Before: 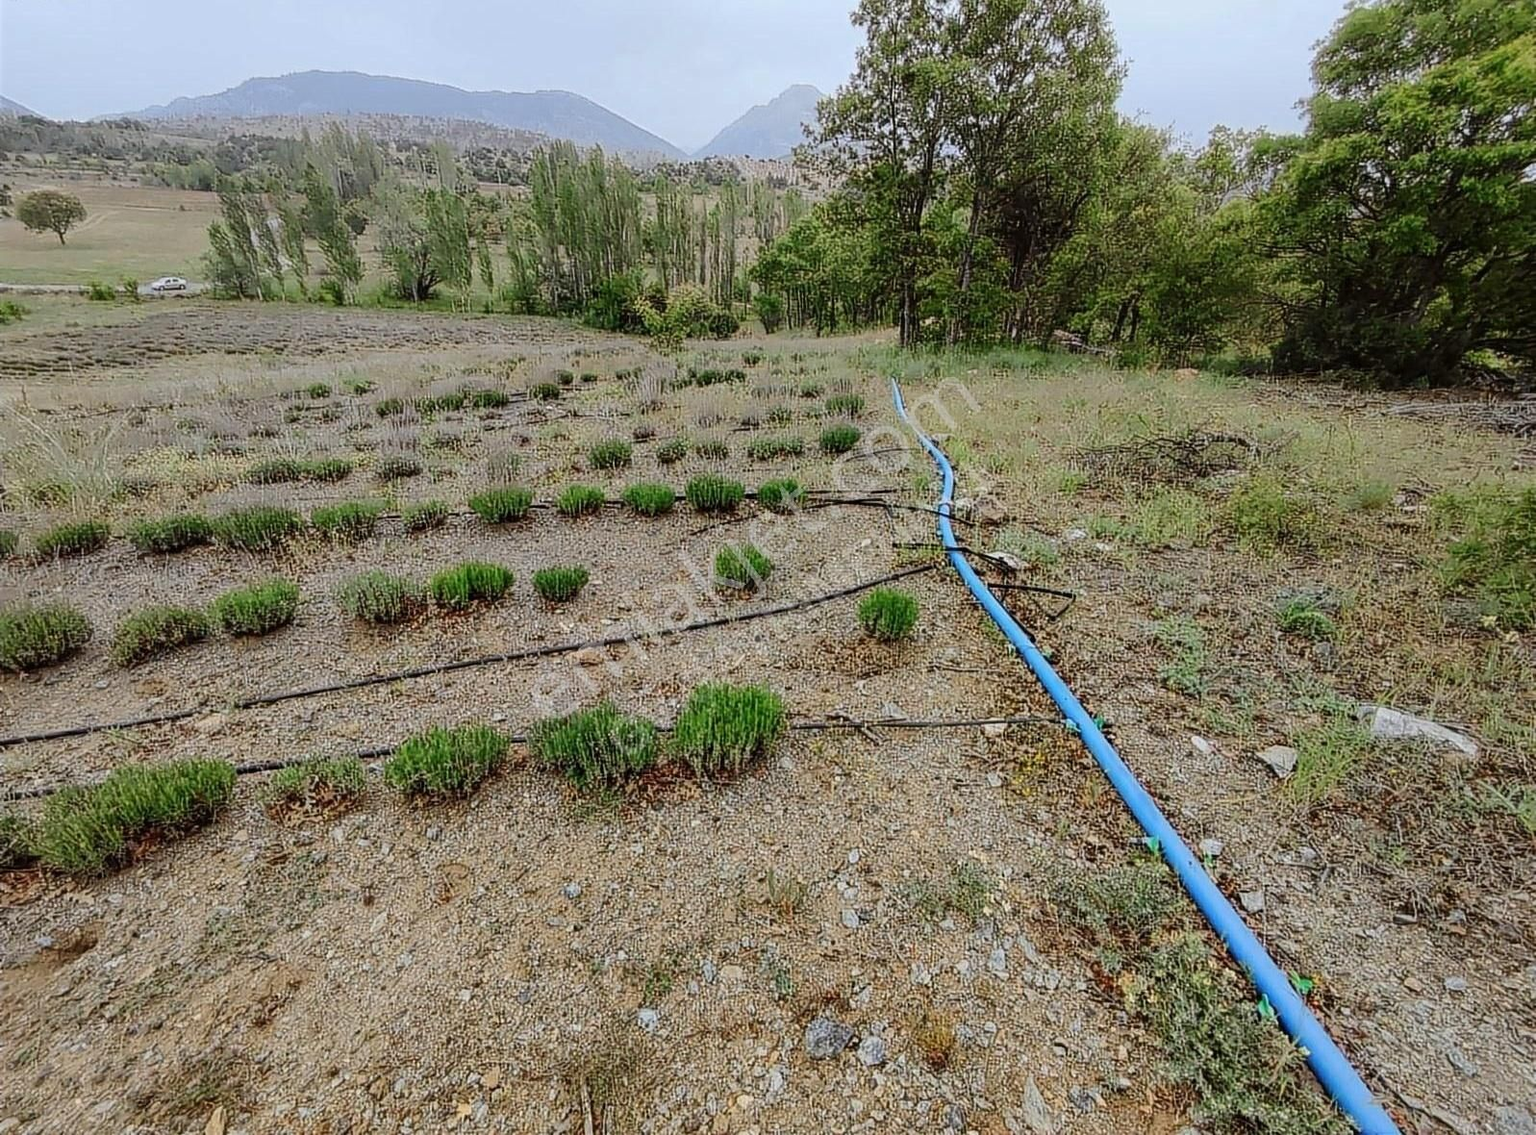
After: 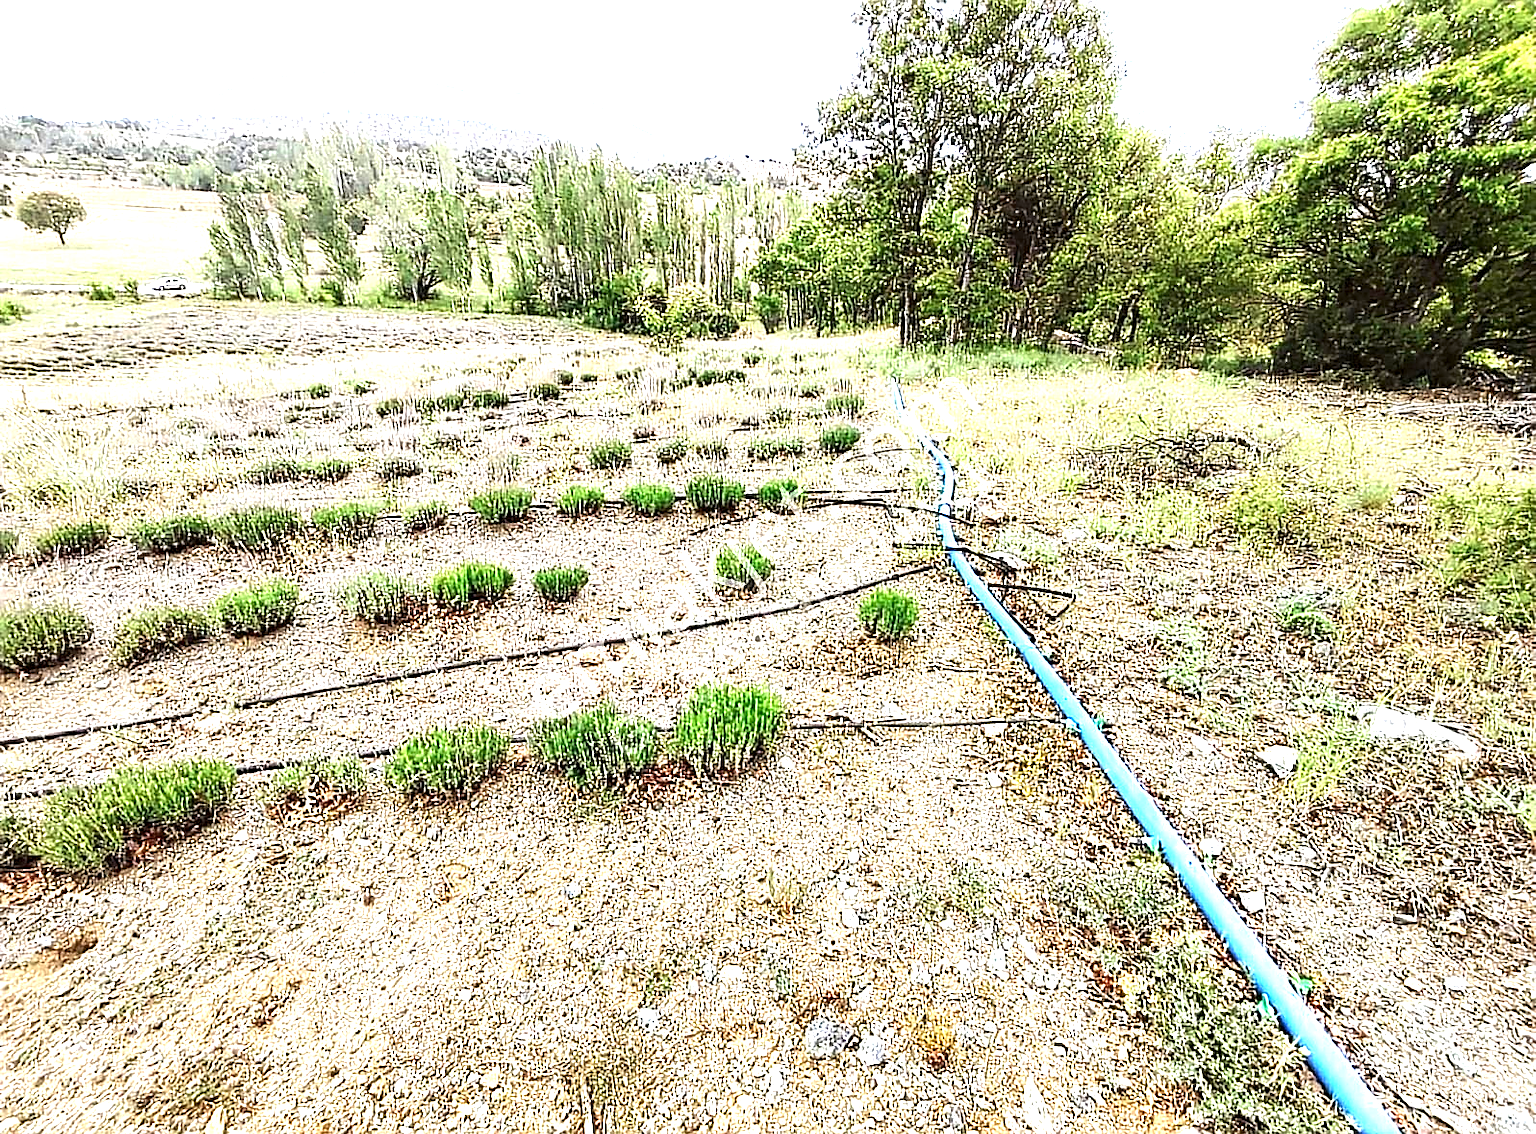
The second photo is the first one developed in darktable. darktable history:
tone equalizer: -8 EV -0.396 EV, -7 EV -0.402 EV, -6 EV -0.335 EV, -5 EV -0.203 EV, -3 EV 0.192 EV, -2 EV 0.328 EV, -1 EV 0.41 EV, +0 EV 0.445 EV, edges refinement/feathering 500, mask exposure compensation -1.57 EV, preserve details no
exposure: black level correction 0.001, exposure 1.716 EV, compensate exposure bias true, compensate highlight preservation false
sharpen: on, module defaults
